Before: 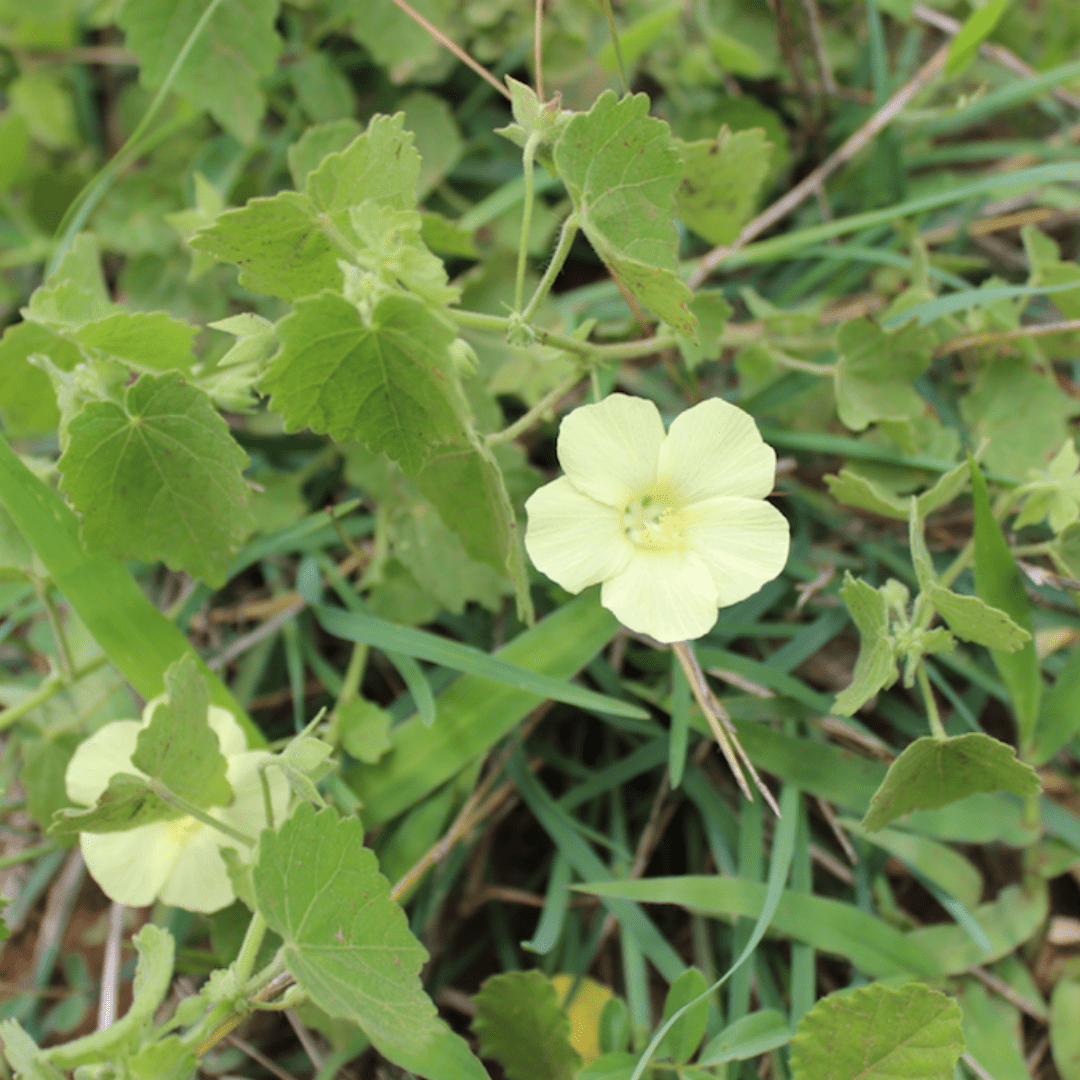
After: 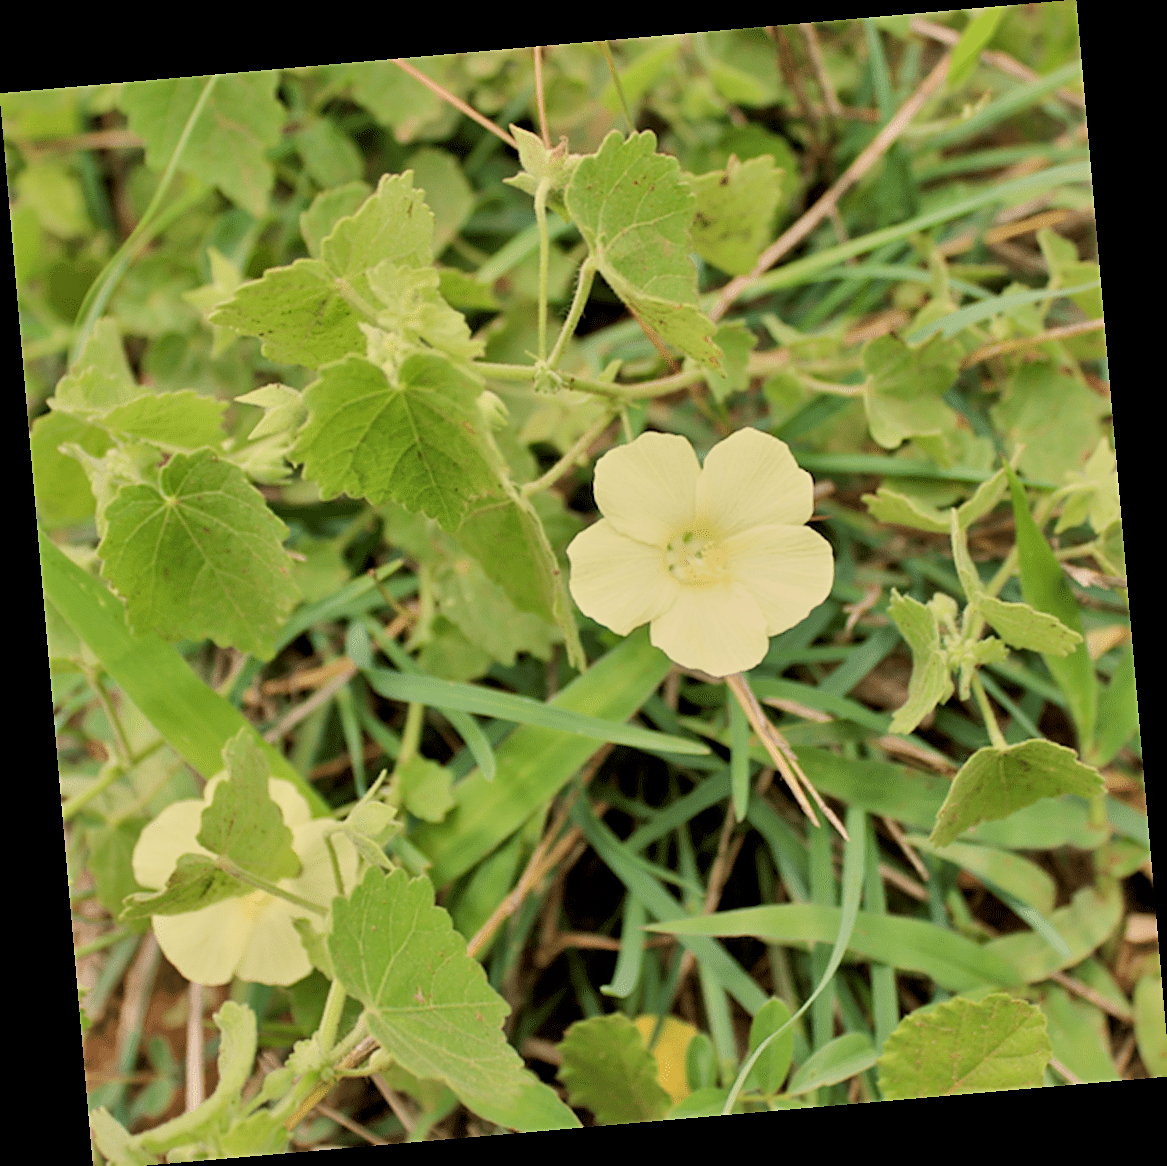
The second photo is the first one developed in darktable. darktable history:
local contrast: mode bilateral grid, contrast 20, coarseness 50, detail 144%, midtone range 0.2
exposure: black level correction 0.005, exposure 0.014 EV, compensate highlight preservation false
rotate and perspective: rotation -4.98°, automatic cropping off
white balance: red 1.123, blue 0.83
tone equalizer: -8 EV 1 EV, -7 EV 1 EV, -6 EV 1 EV, -5 EV 1 EV, -4 EV 1 EV, -3 EV 0.75 EV, -2 EV 0.5 EV, -1 EV 0.25 EV
sharpen: on, module defaults
filmic rgb: black relative exposure -7.65 EV, white relative exposure 4.56 EV, hardness 3.61
crop: top 0.05%, bottom 0.098%
